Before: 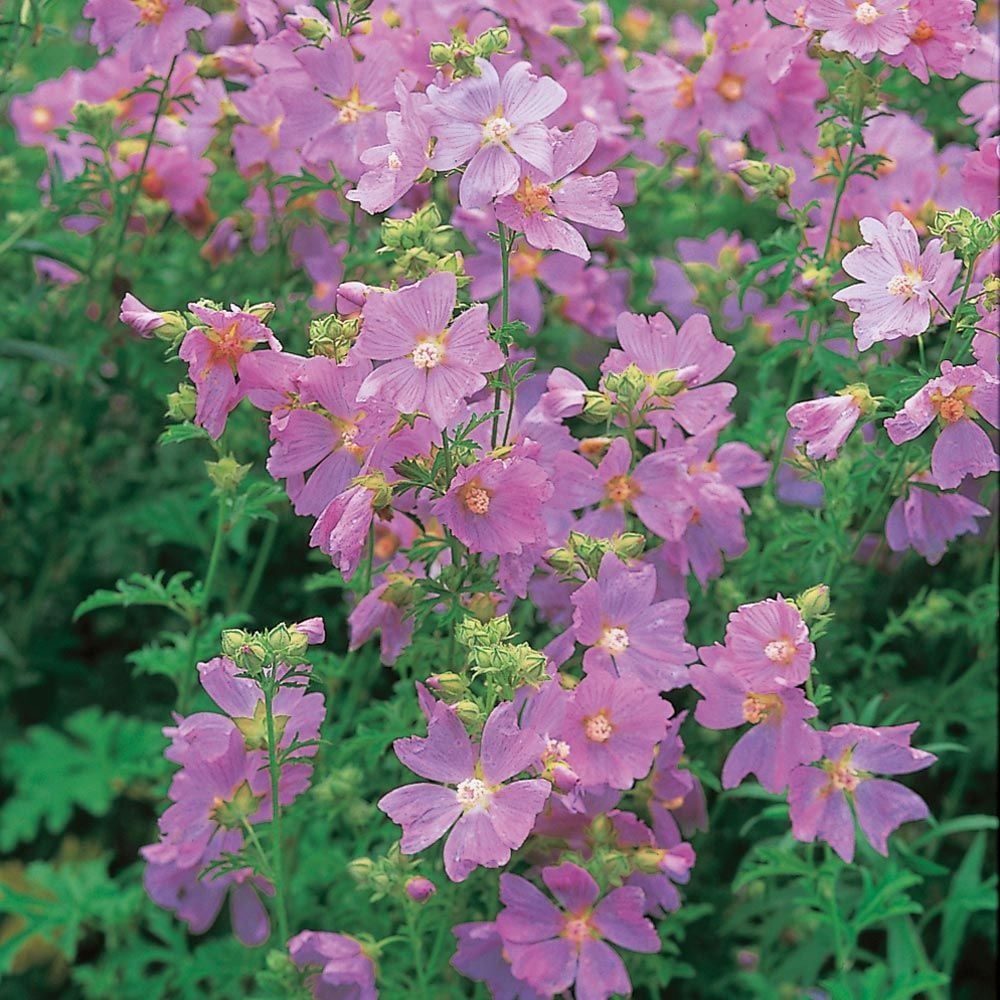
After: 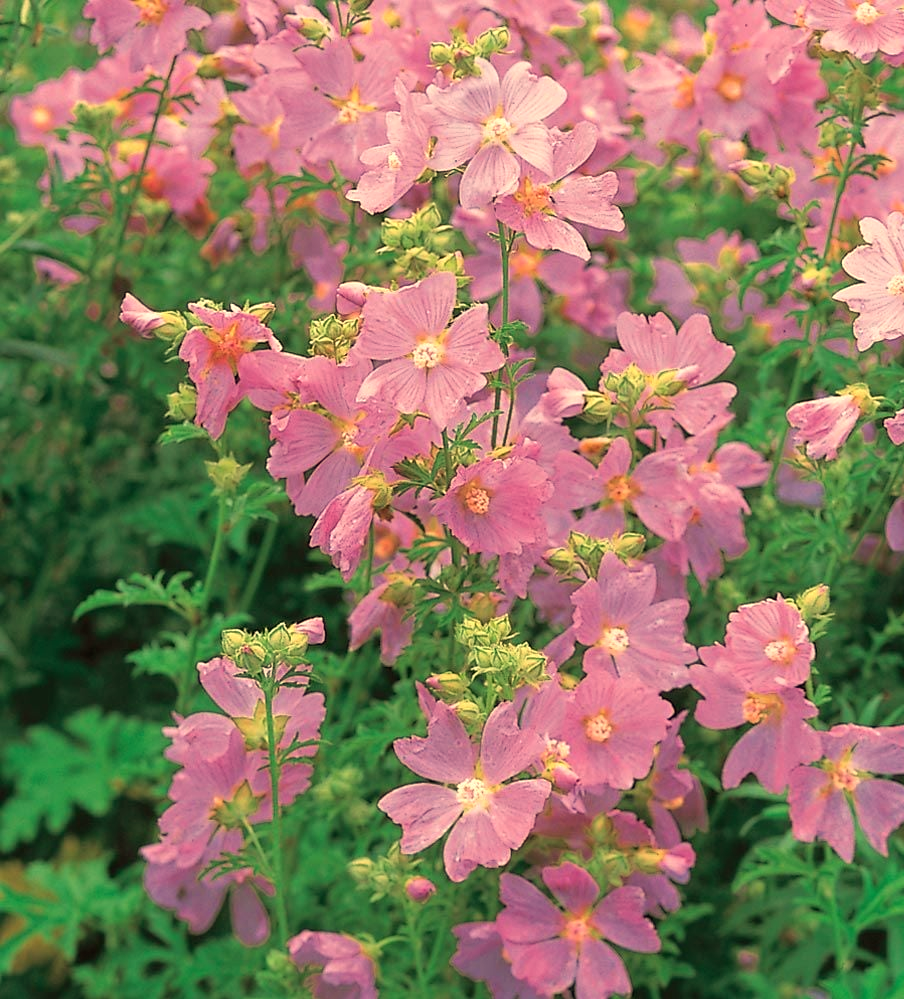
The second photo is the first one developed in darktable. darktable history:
crop: right 9.509%, bottom 0.031%
exposure: exposure 0.2 EV, compensate highlight preservation false
white balance: red 1.138, green 0.996, blue 0.812
